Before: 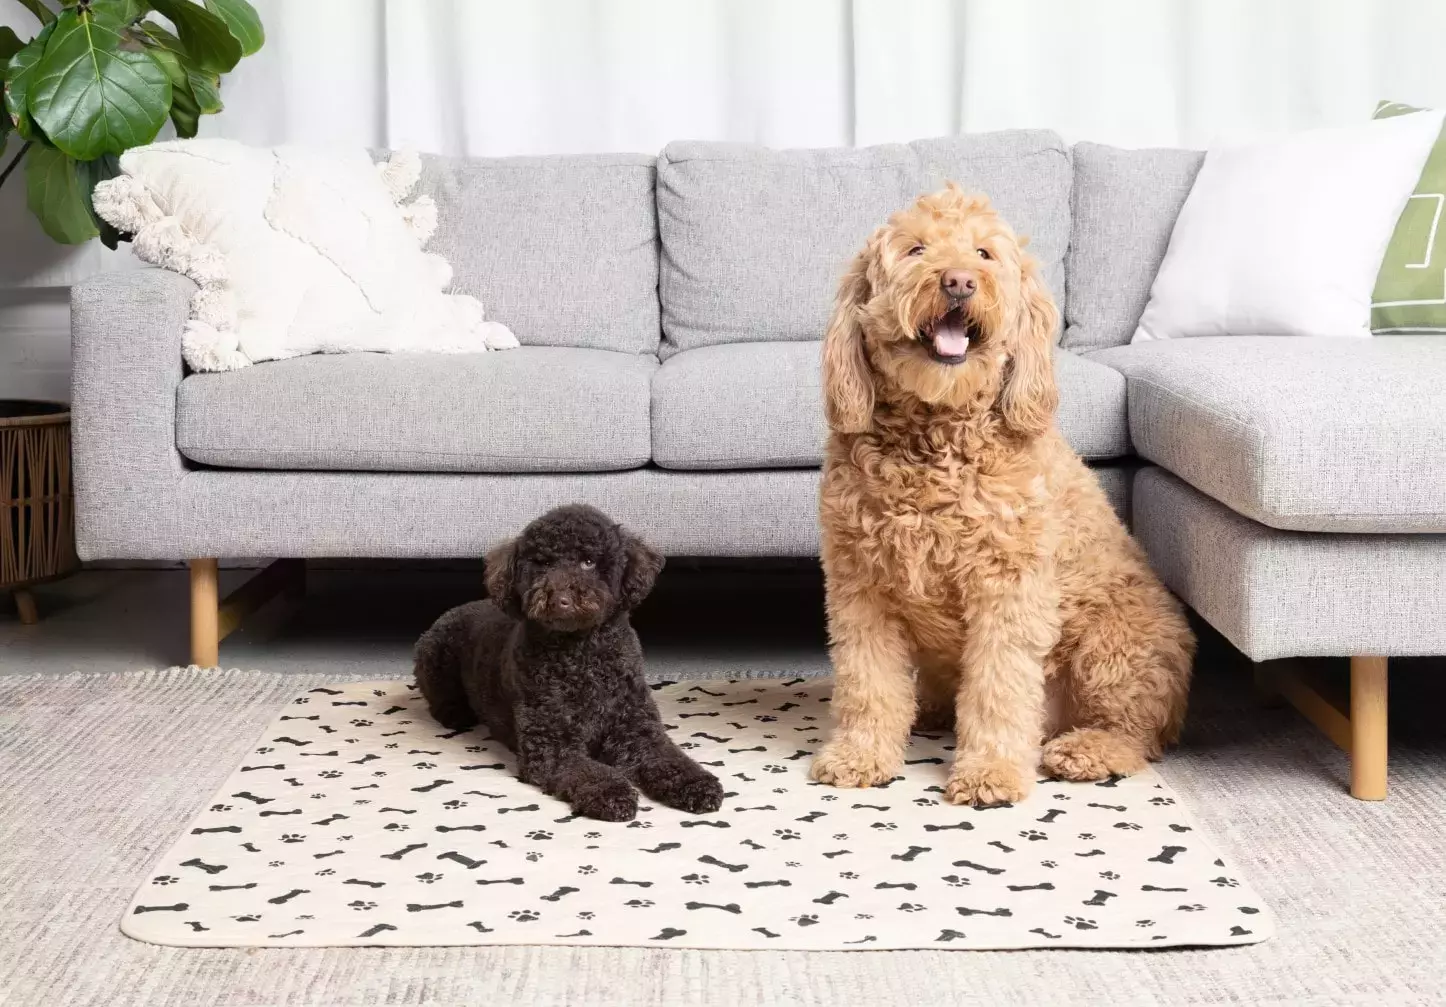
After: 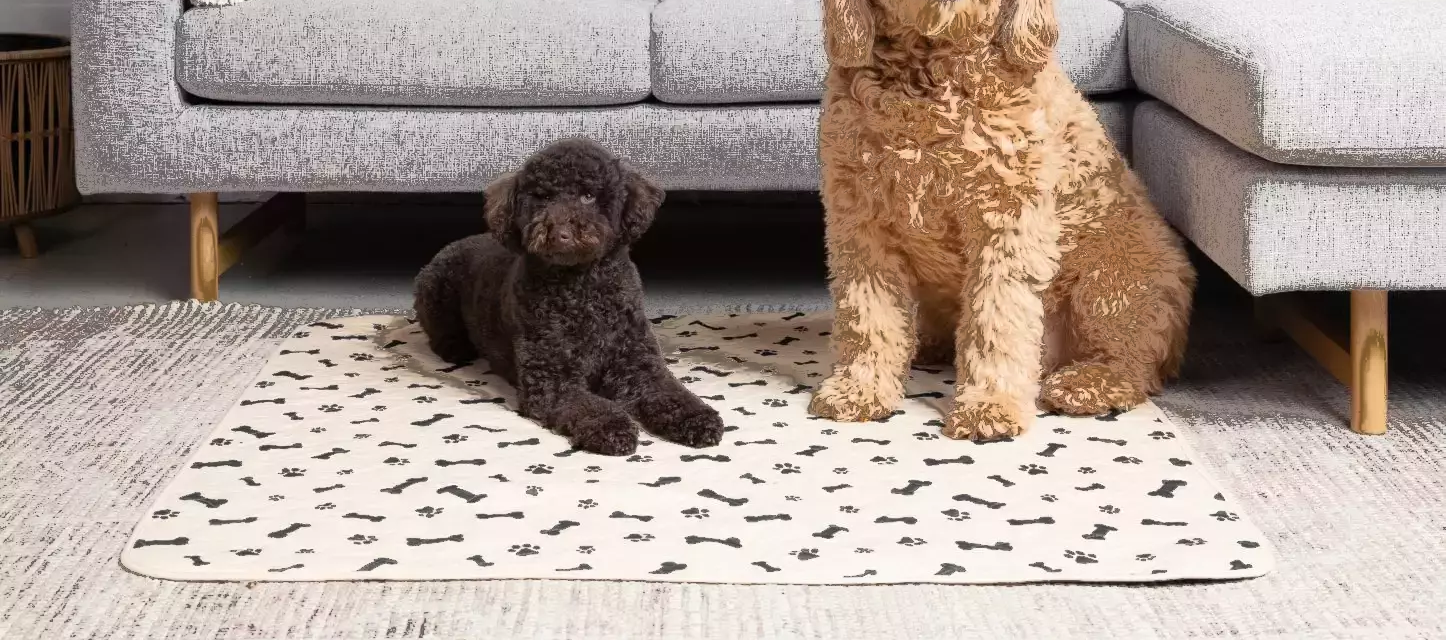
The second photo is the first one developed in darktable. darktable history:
fill light: exposure -0.73 EV, center 0.69, width 2.2
crop and rotate: top 36.435%
